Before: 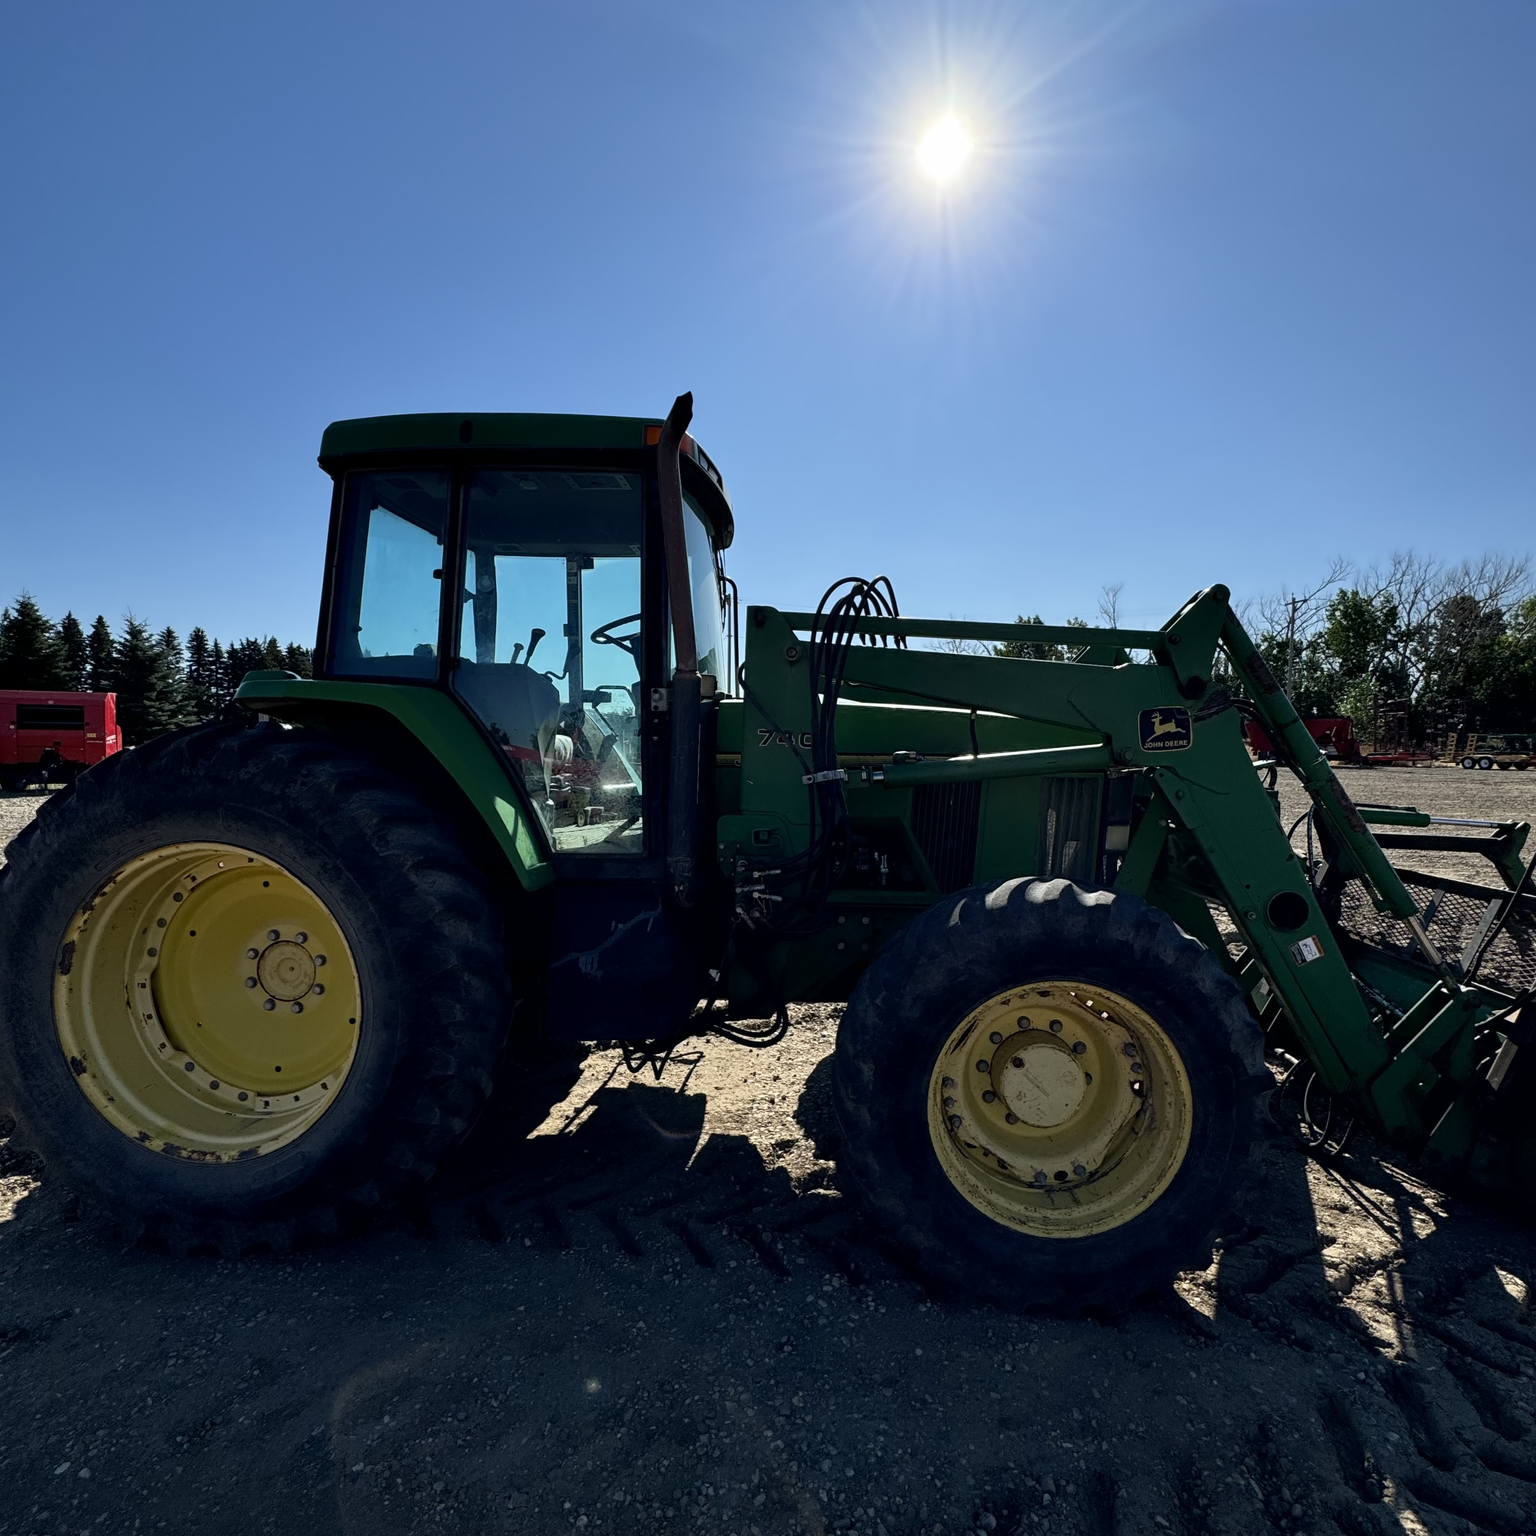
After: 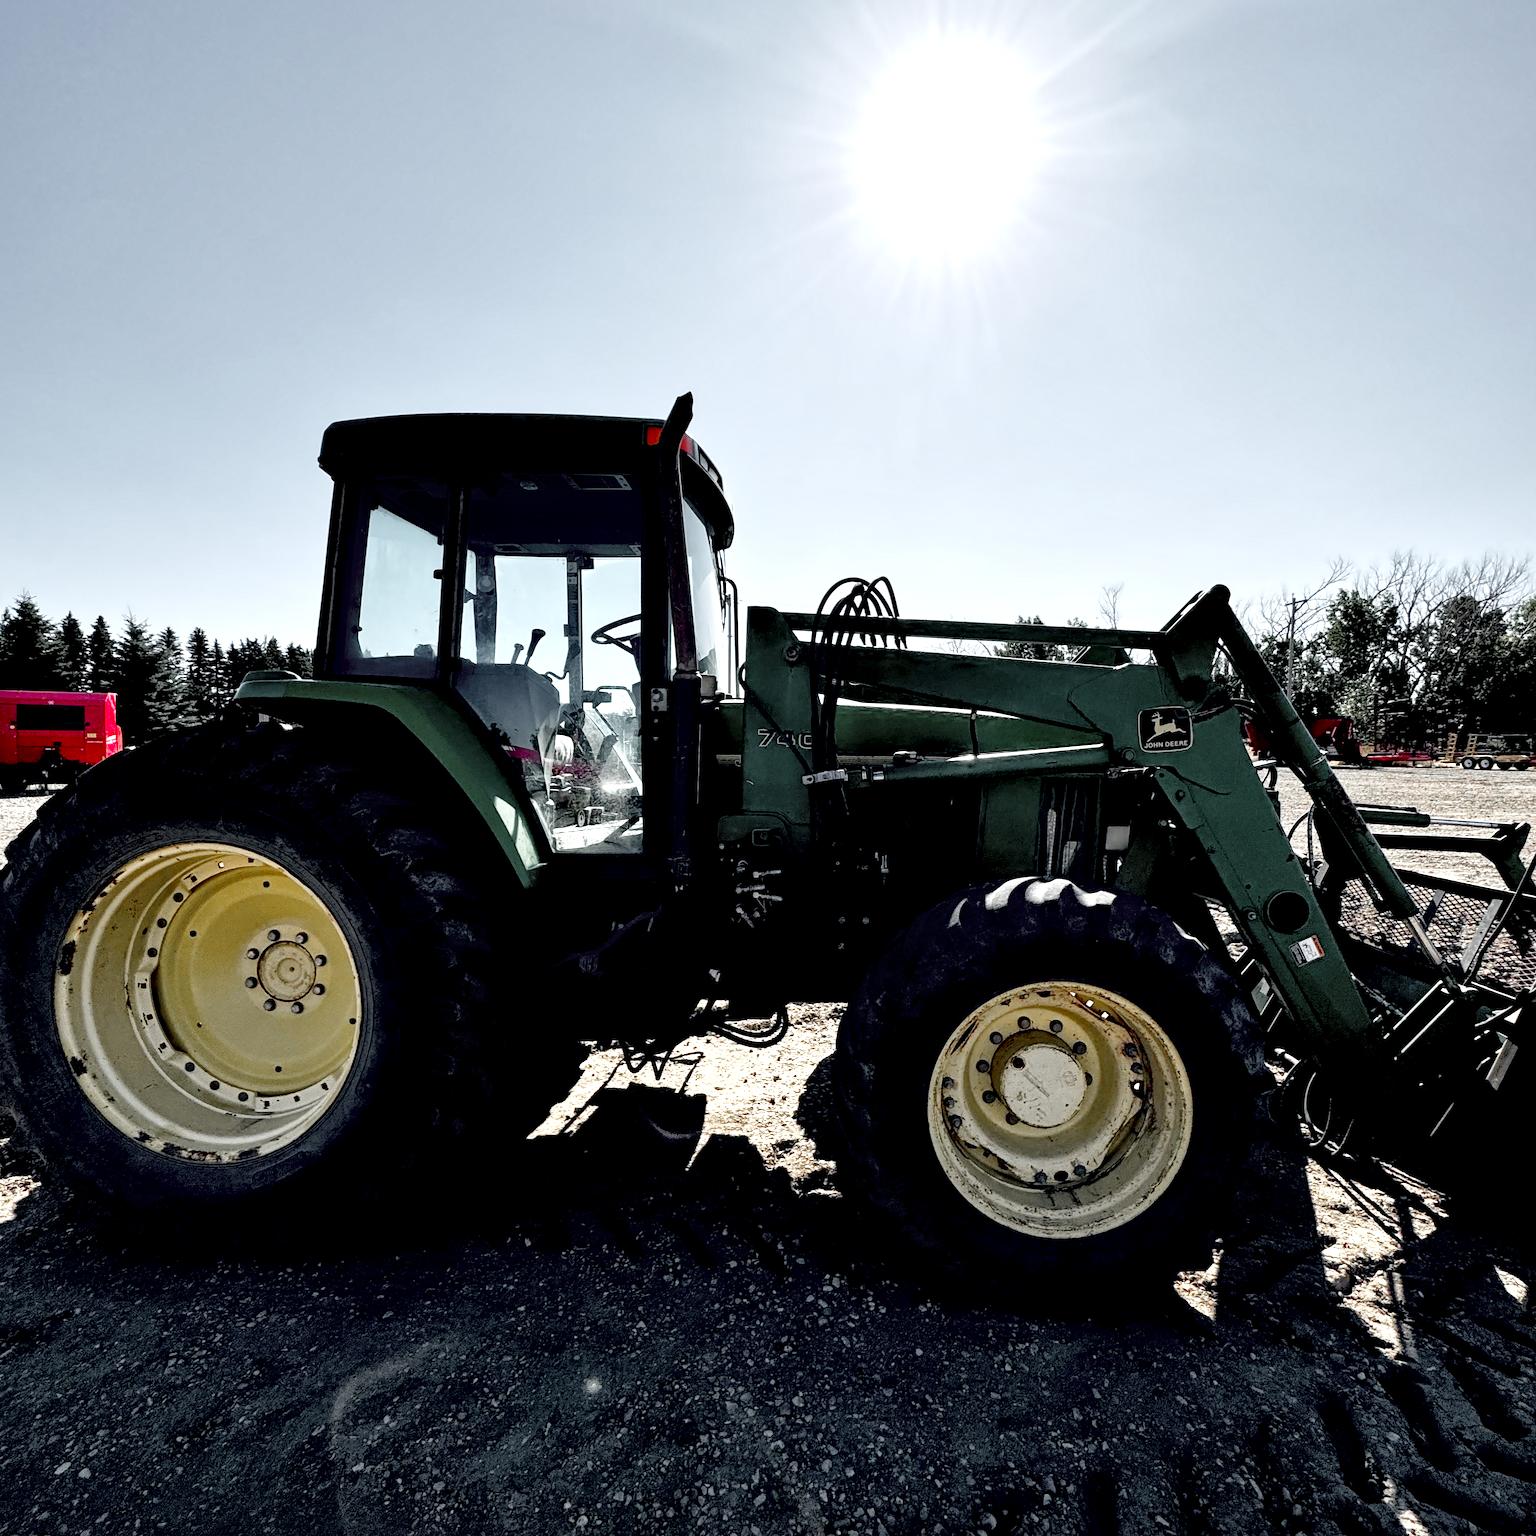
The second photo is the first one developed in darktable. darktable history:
local contrast: mode bilateral grid, contrast 20, coarseness 50, detail 171%, midtone range 0.2
exposure: black level correction 0.01, exposure 1 EV, compensate highlight preservation false
base curve: curves: ch0 [(0, 0) (0.204, 0.334) (0.55, 0.733) (1, 1)], preserve colors none
color zones: curves: ch1 [(0, 0.638) (0.193, 0.442) (0.286, 0.15) (0.429, 0.14) (0.571, 0.142) (0.714, 0.154) (0.857, 0.175) (1, 0.638)]
